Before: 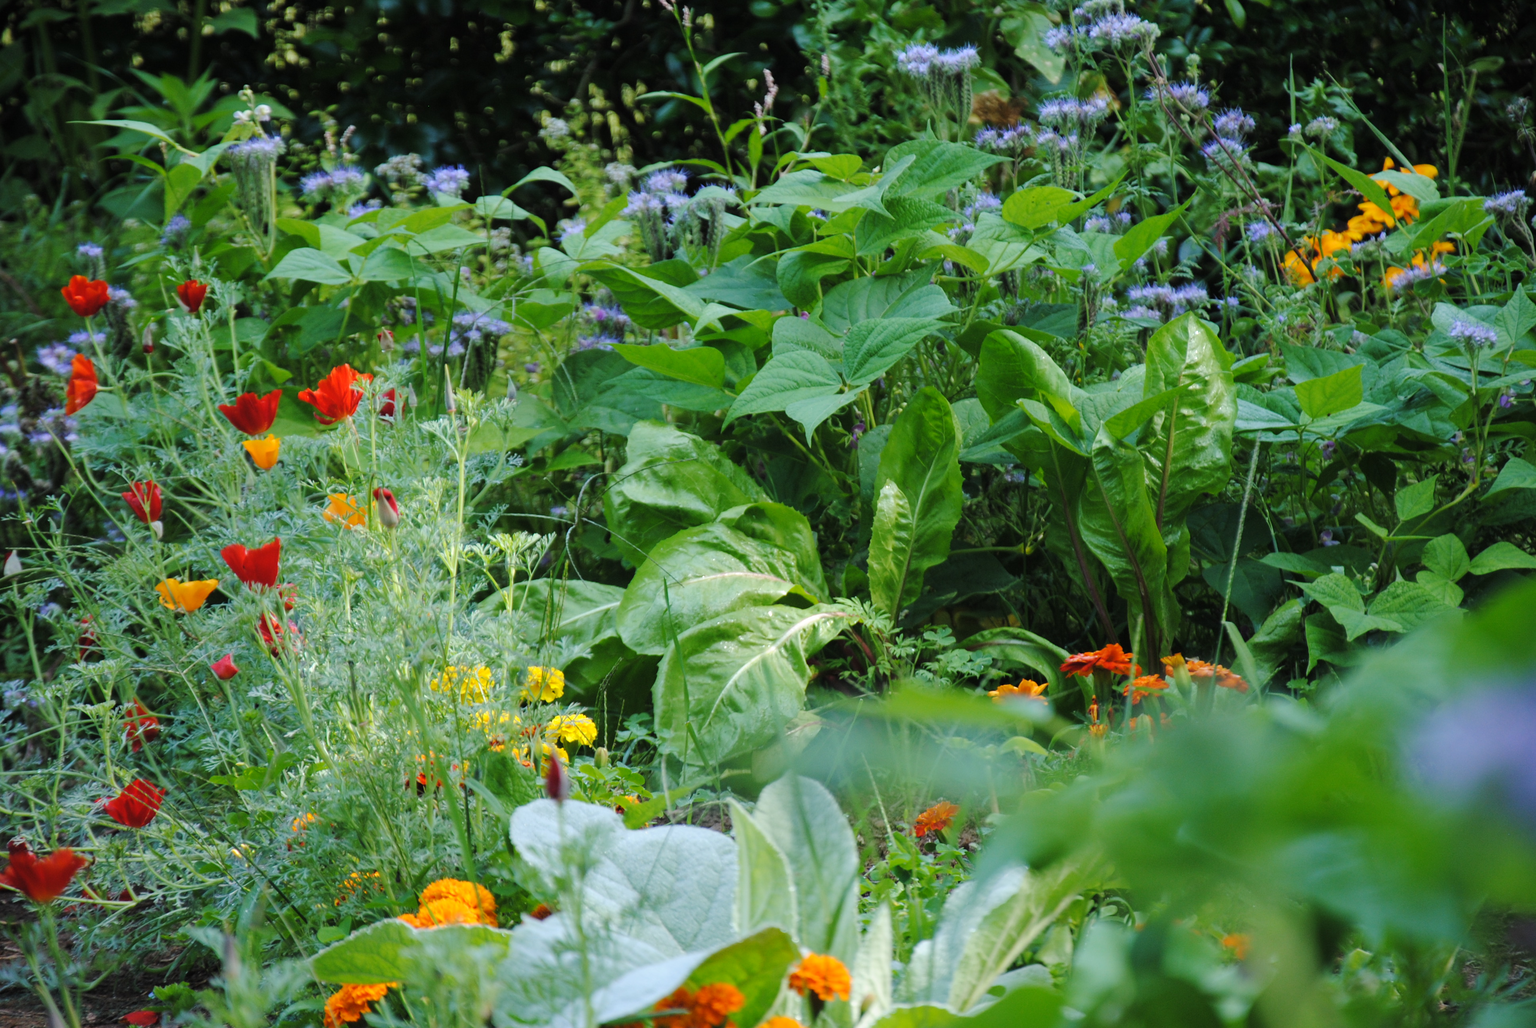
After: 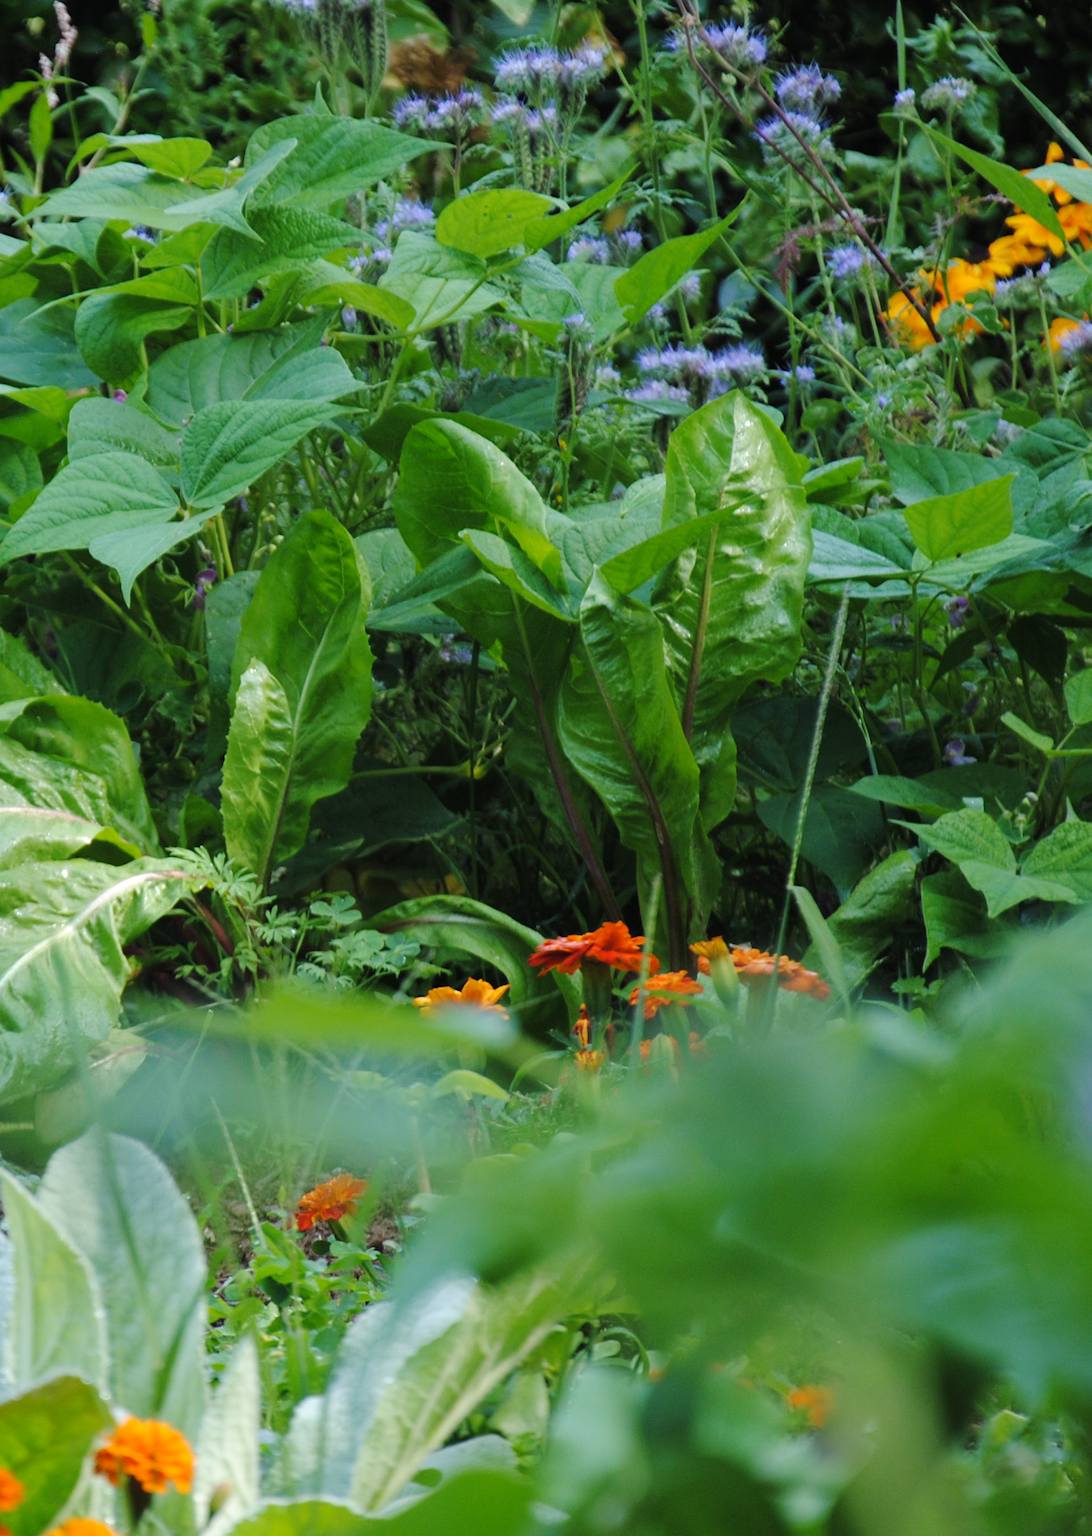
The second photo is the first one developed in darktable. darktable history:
crop: left 47.532%, top 6.662%, right 8.008%
